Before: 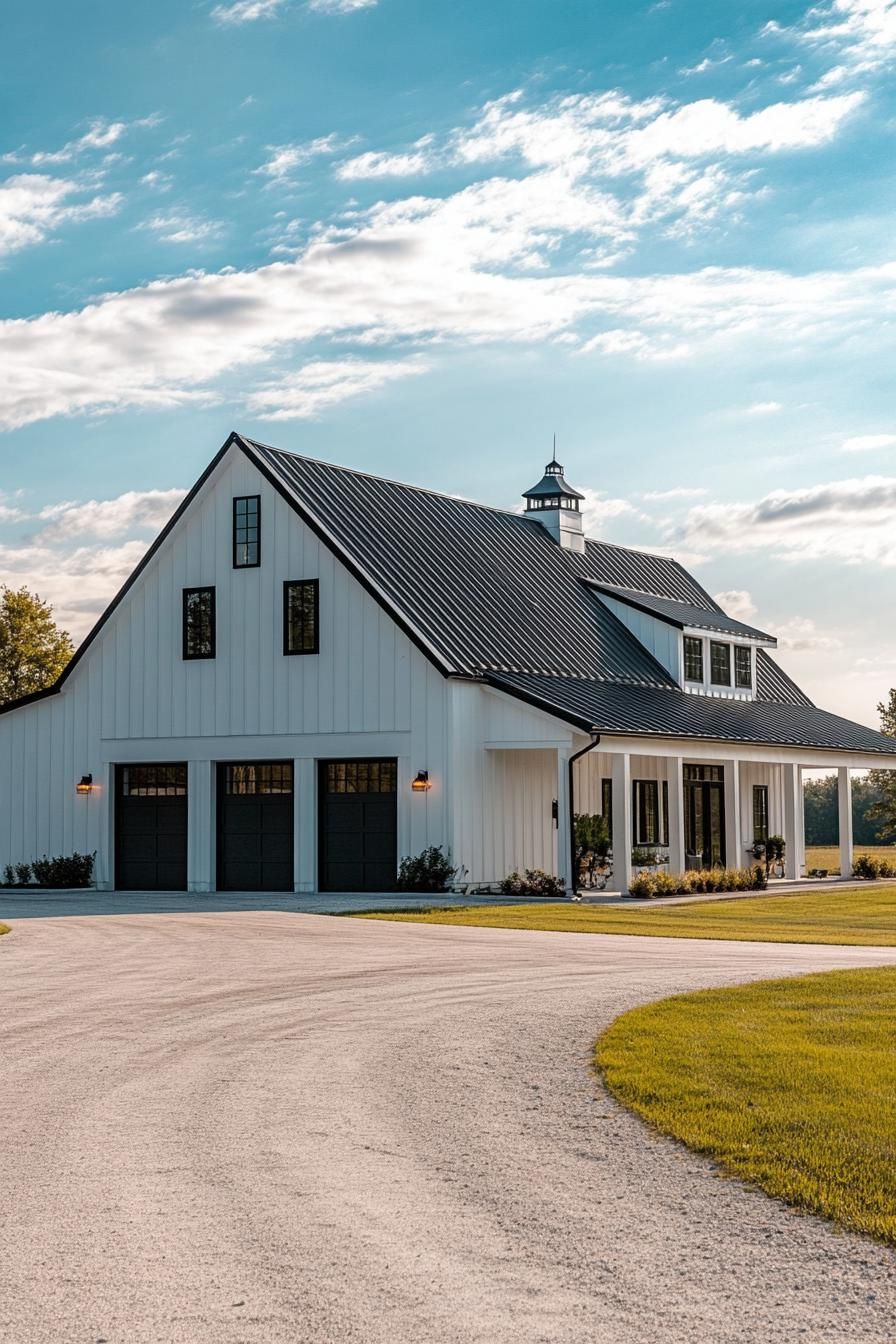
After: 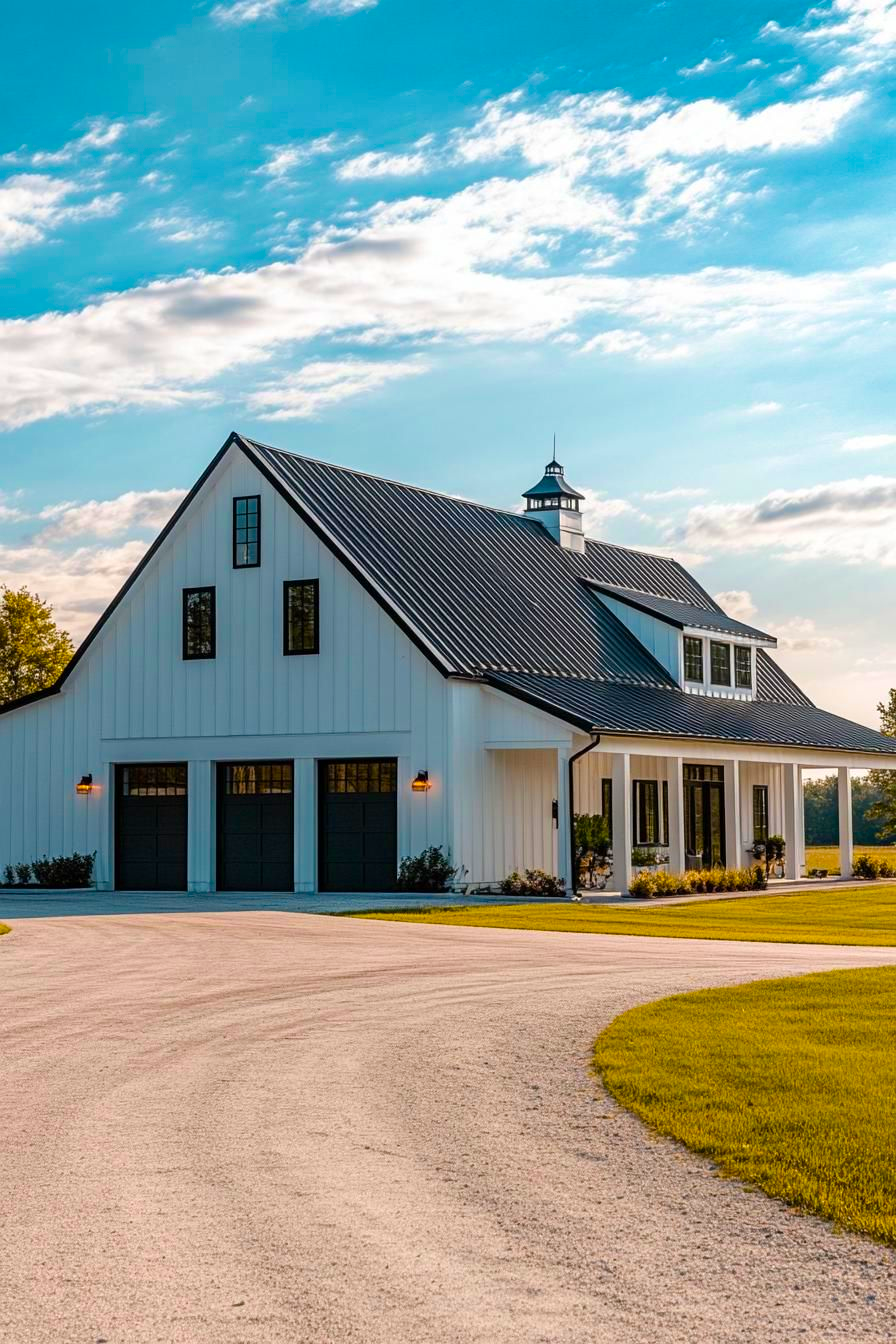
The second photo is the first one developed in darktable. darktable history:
velvia: strength 51.2%, mid-tones bias 0.51
